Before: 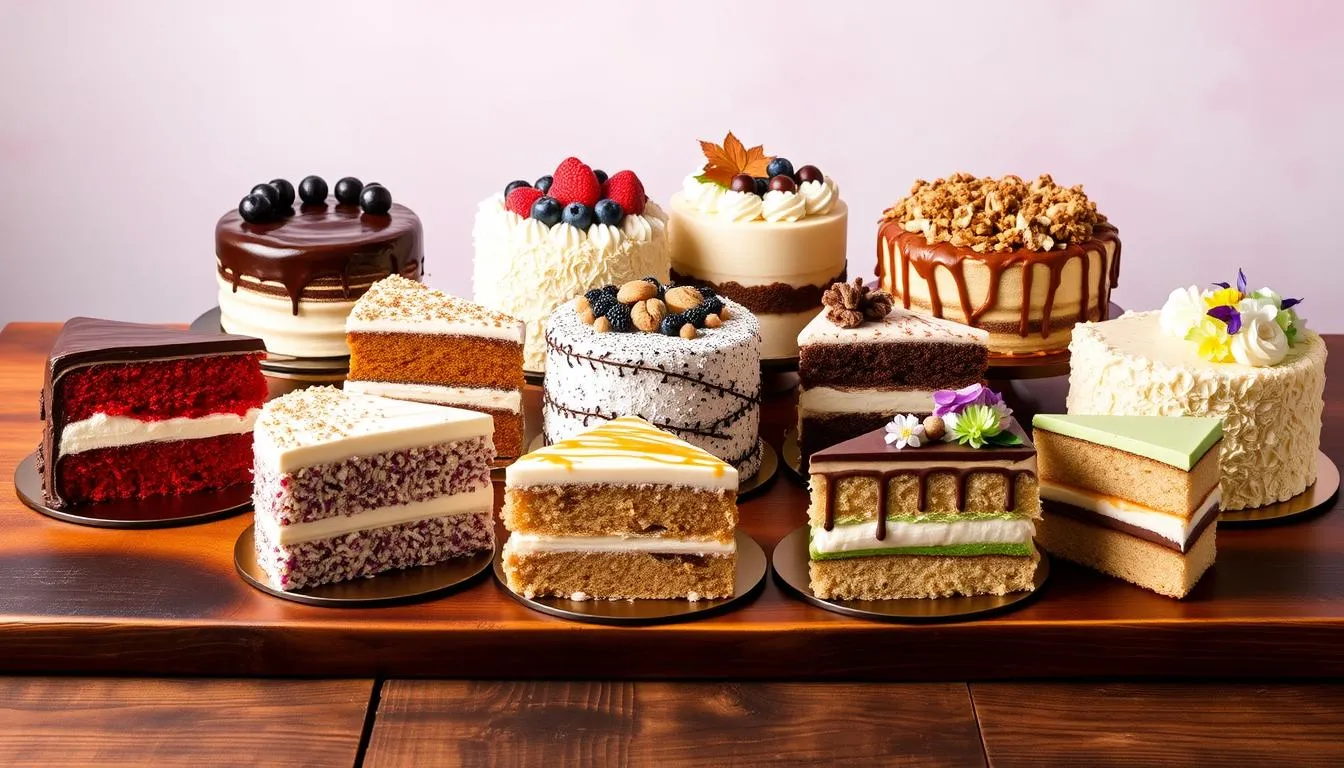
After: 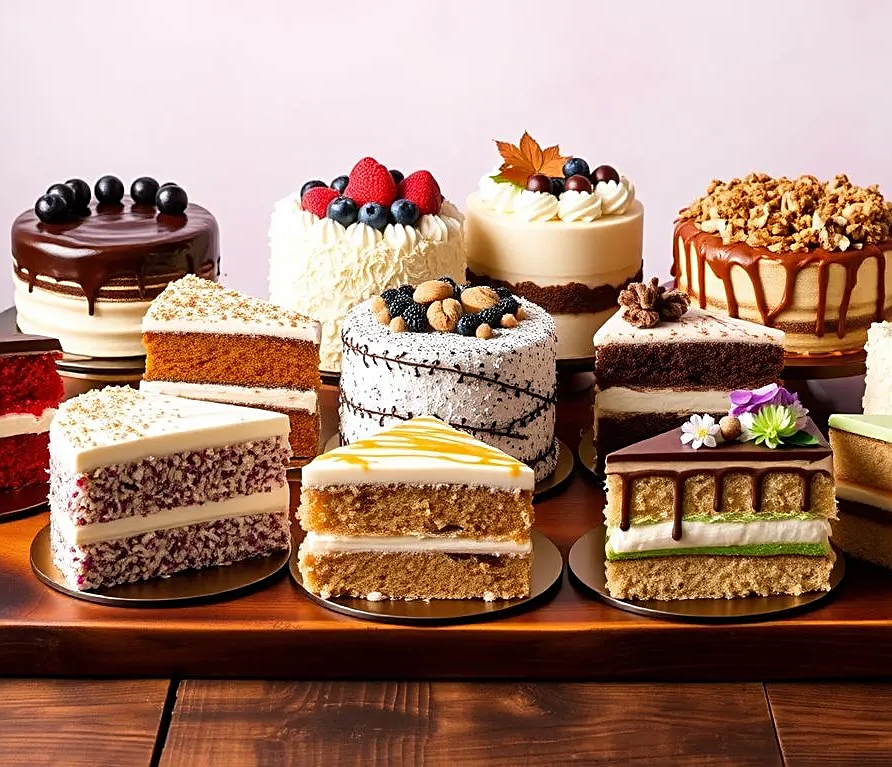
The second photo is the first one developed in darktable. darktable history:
sharpen: on, module defaults
exposure: compensate highlight preservation false
crop and rotate: left 15.233%, right 18.356%
